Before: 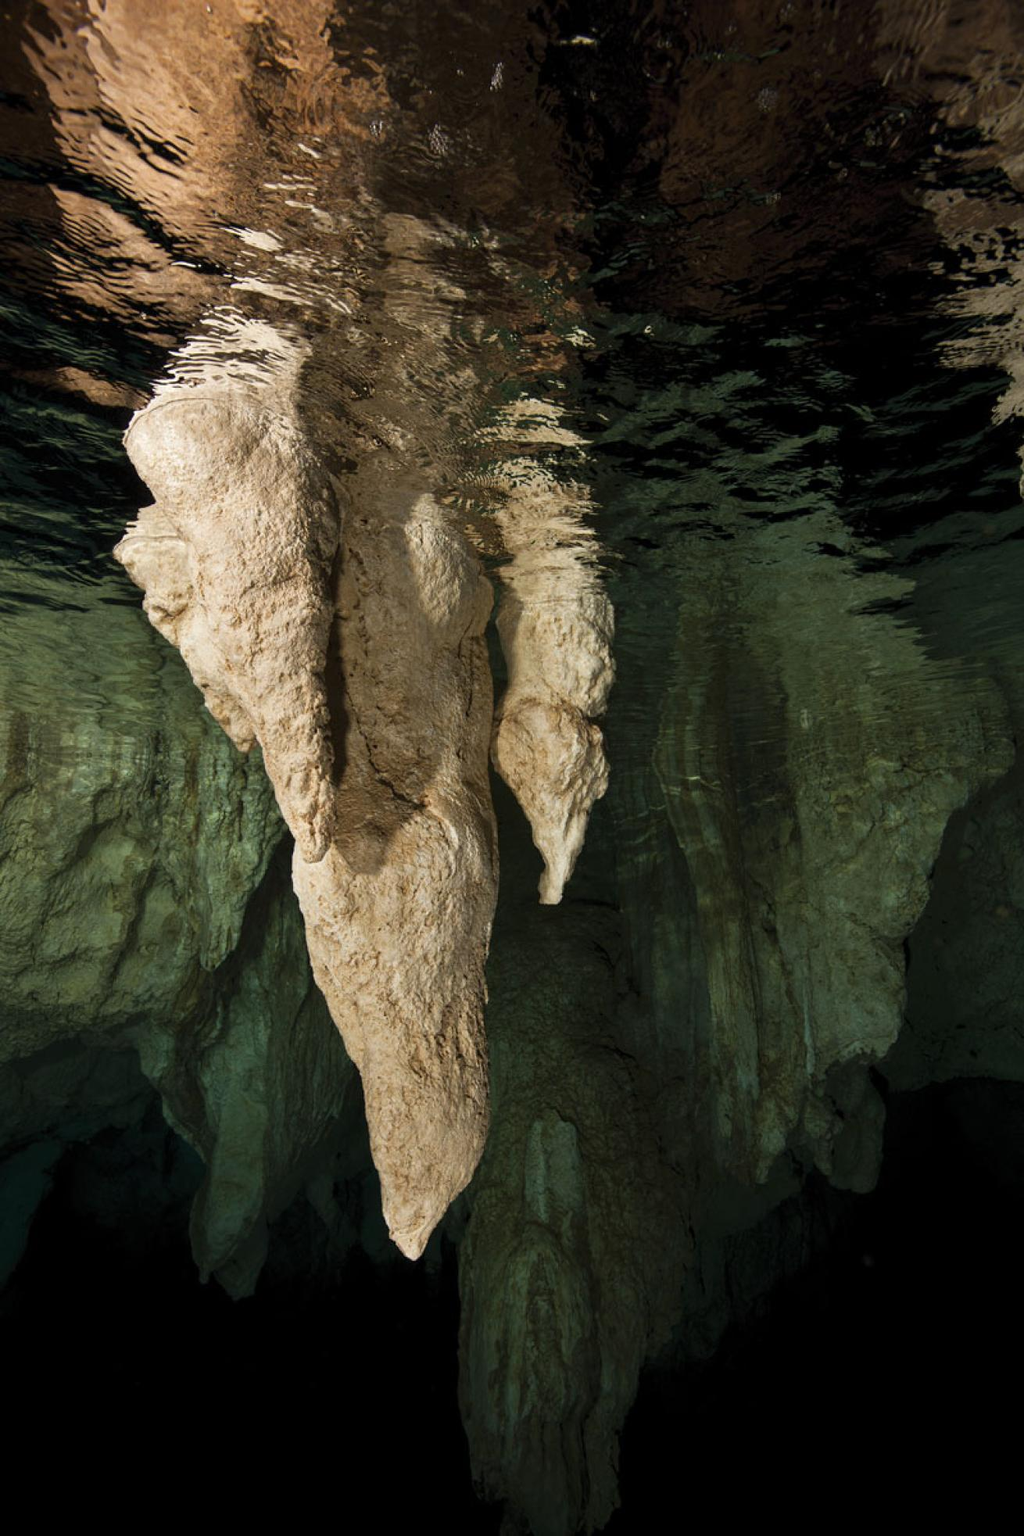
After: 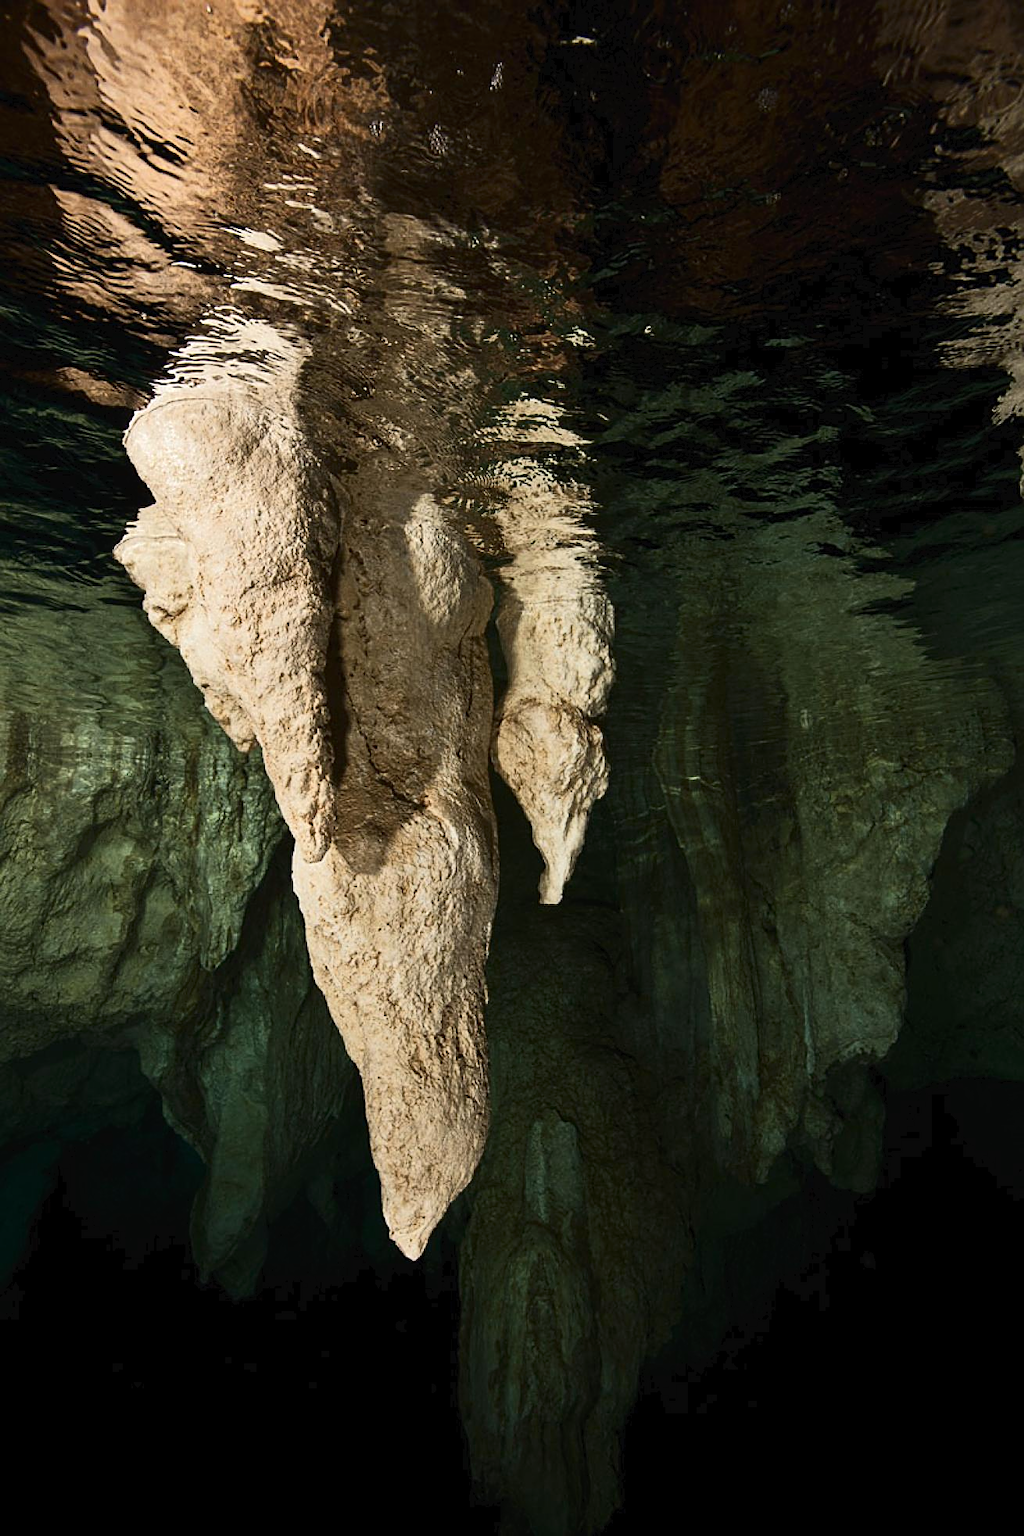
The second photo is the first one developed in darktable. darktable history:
sharpen: on, module defaults
tone curve: curves: ch0 [(0, 0) (0.003, 0.023) (0.011, 0.024) (0.025, 0.026) (0.044, 0.035) (0.069, 0.05) (0.1, 0.071) (0.136, 0.098) (0.177, 0.135) (0.224, 0.172) (0.277, 0.227) (0.335, 0.296) (0.399, 0.372) (0.468, 0.462) (0.543, 0.58) (0.623, 0.697) (0.709, 0.789) (0.801, 0.86) (0.898, 0.918) (1, 1)], color space Lab, independent channels, preserve colors none
